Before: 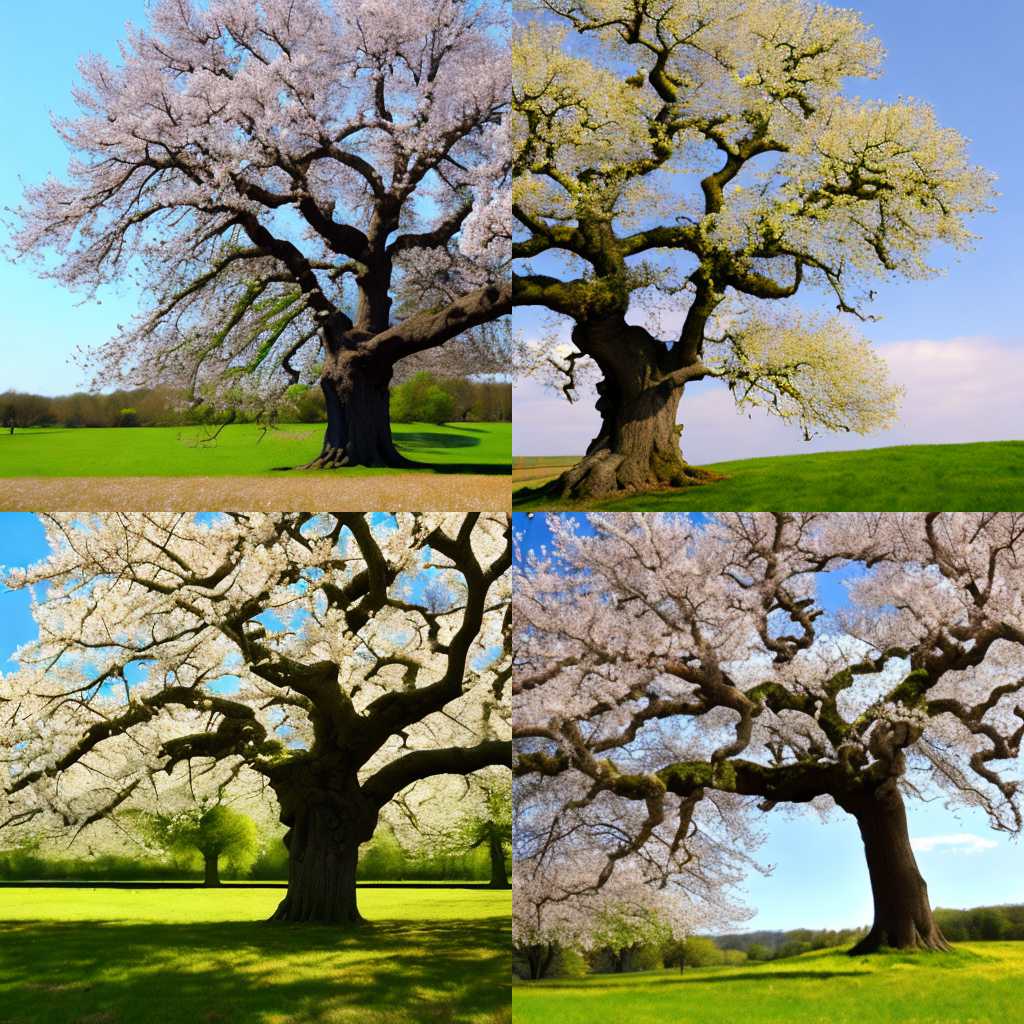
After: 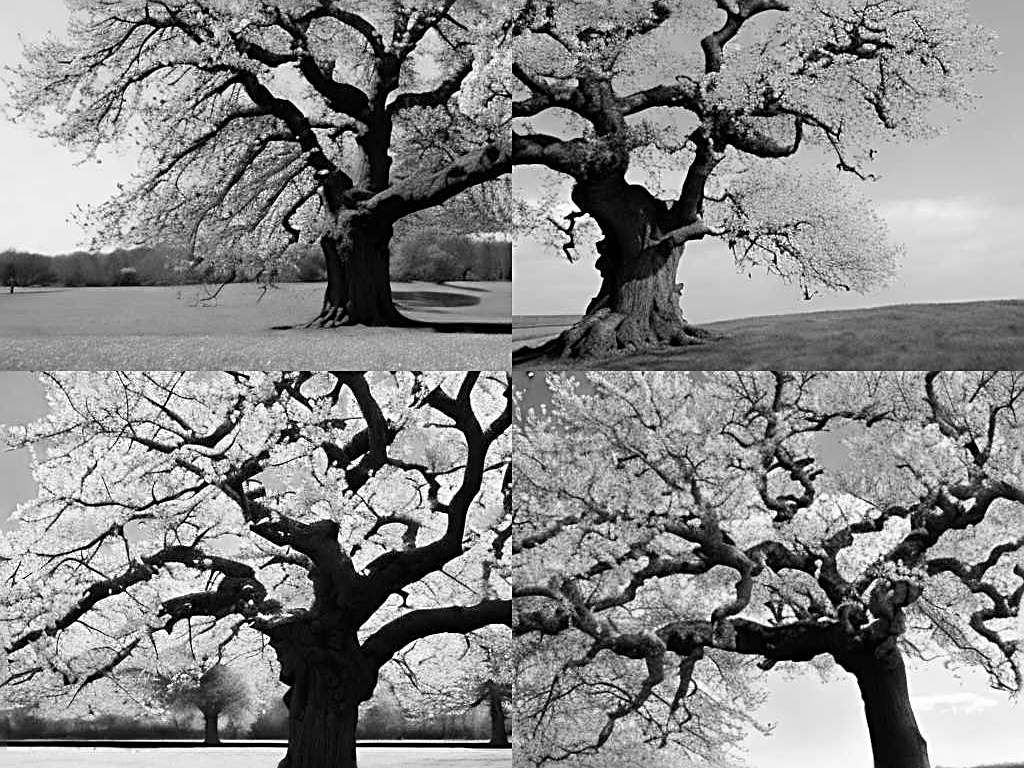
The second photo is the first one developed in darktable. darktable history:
sharpen: radius 2.676, amount 0.669
monochrome: on, module defaults
crop: top 13.819%, bottom 11.169%
